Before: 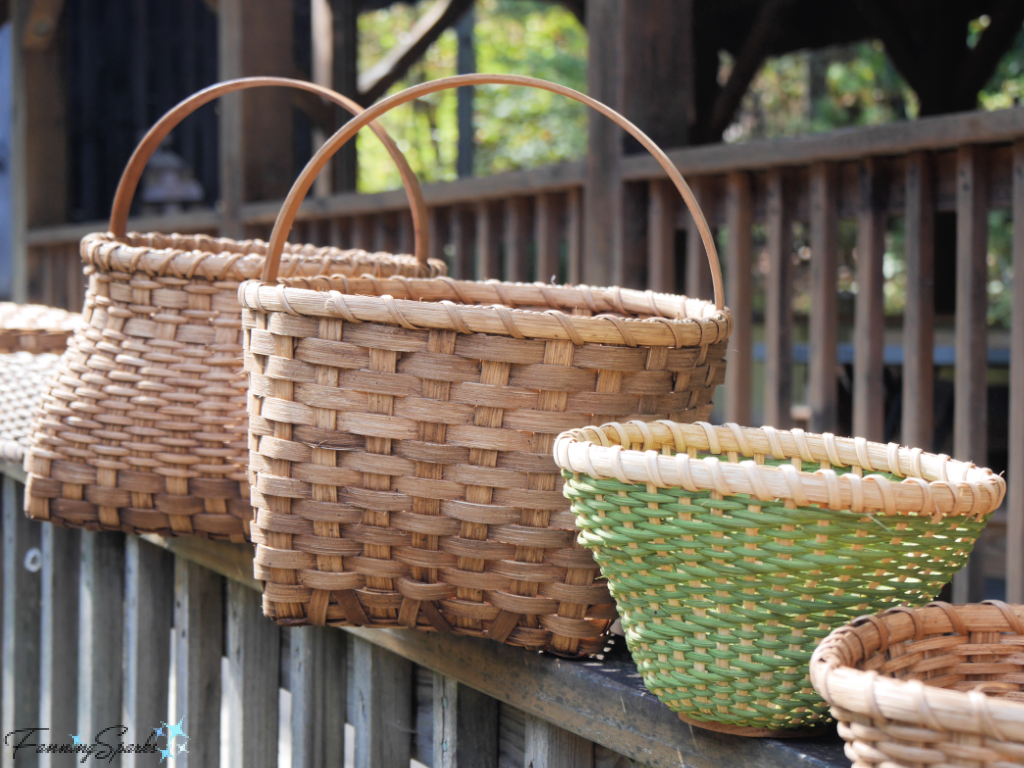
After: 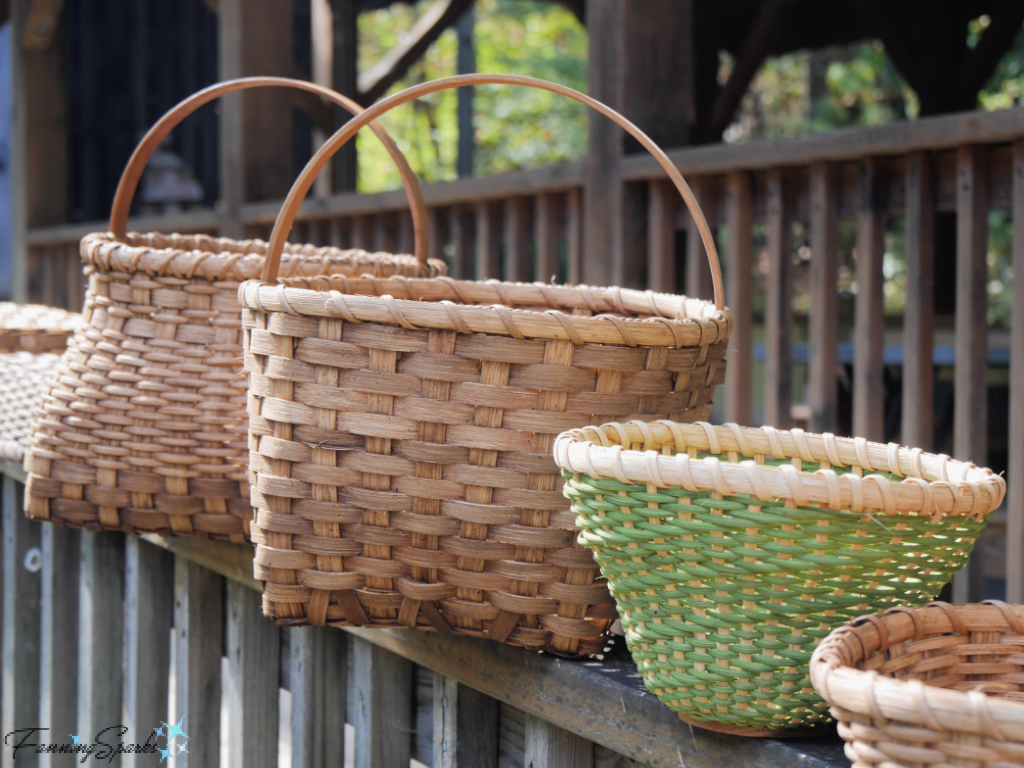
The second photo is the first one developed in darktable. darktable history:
shadows and highlights: shadows -20.51, white point adjustment -2.15, highlights -34.82
